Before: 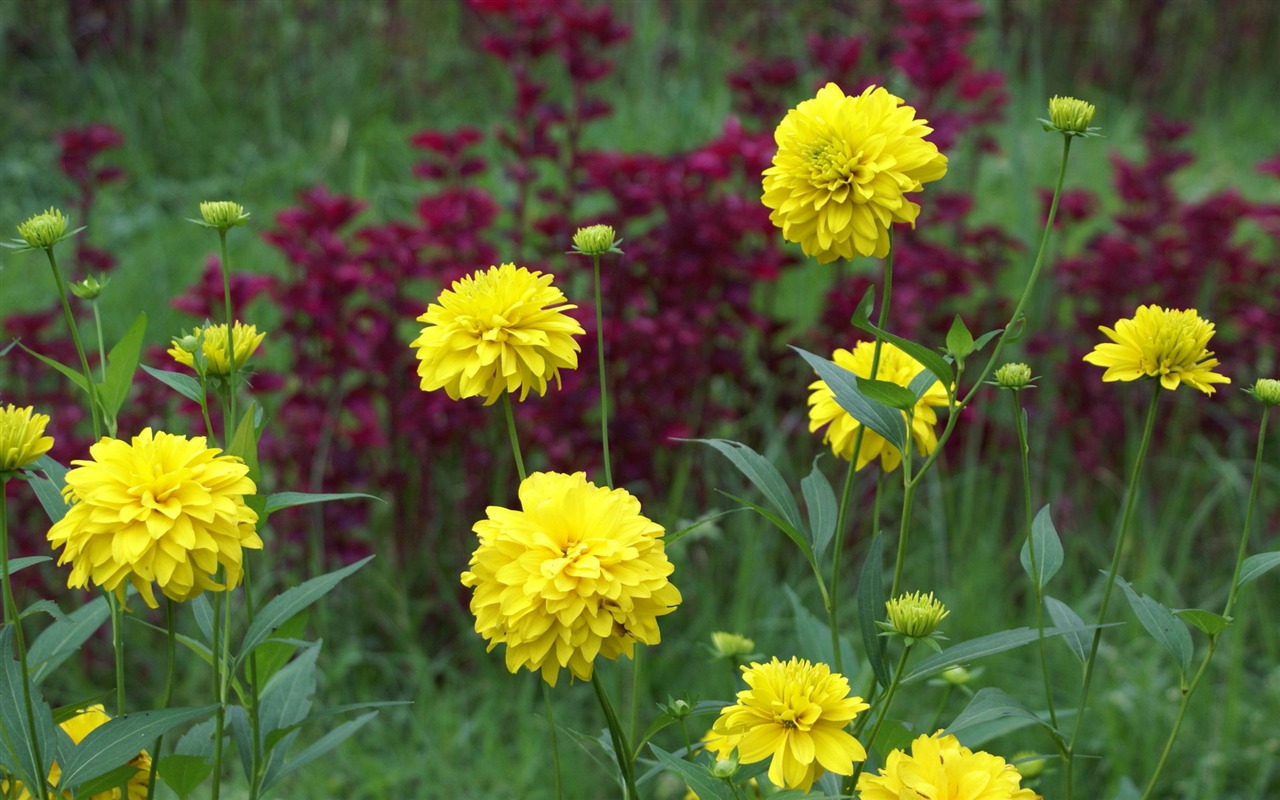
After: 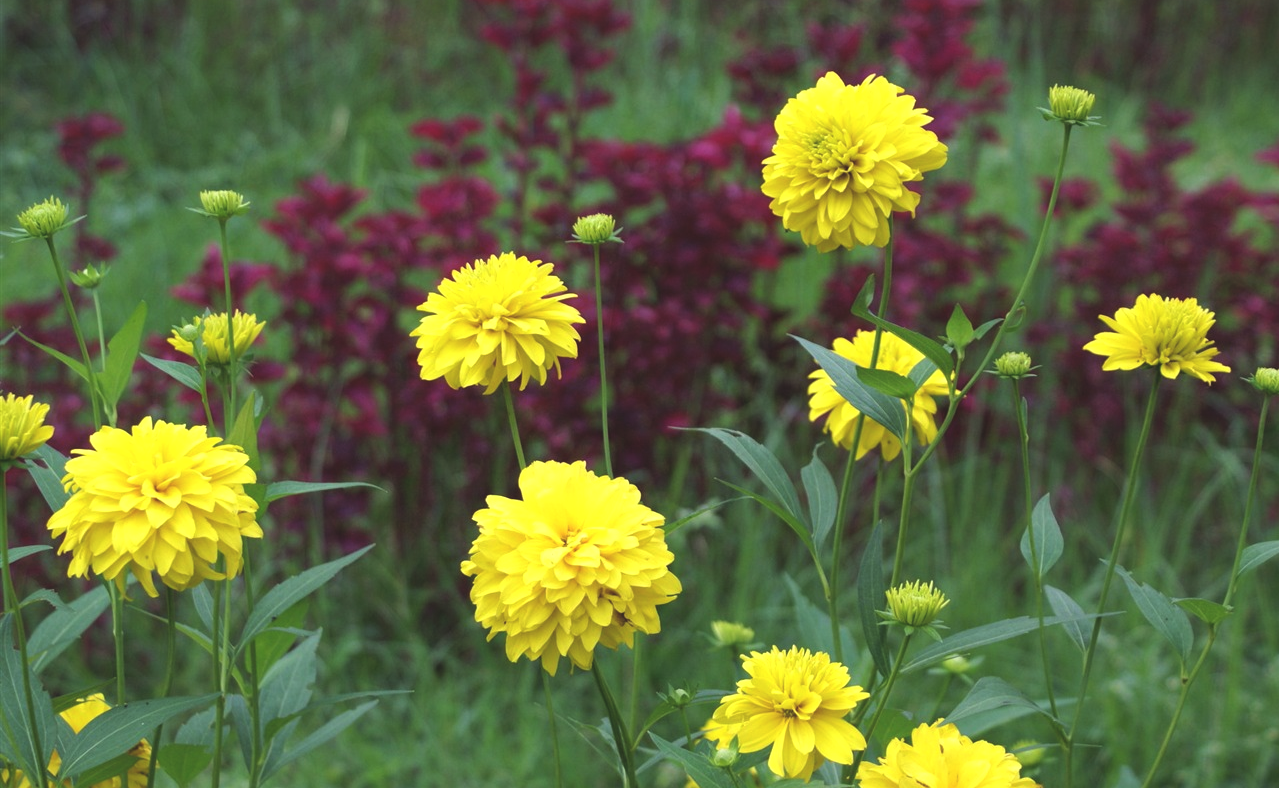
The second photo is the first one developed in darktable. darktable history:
crop: top 1.382%, right 0.017%
exposure: black level correction -0.014, exposure -0.192 EV, compensate highlight preservation false
tone equalizer: -8 EV -0.426 EV, -7 EV -0.364 EV, -6 EV -0.329 EV, -5 EV -0.186 EV, -3 EV 0.255 EV, -2 EV 0.327 EV, -1 EV 0.39 EV, +0 EV 0.395 EV
